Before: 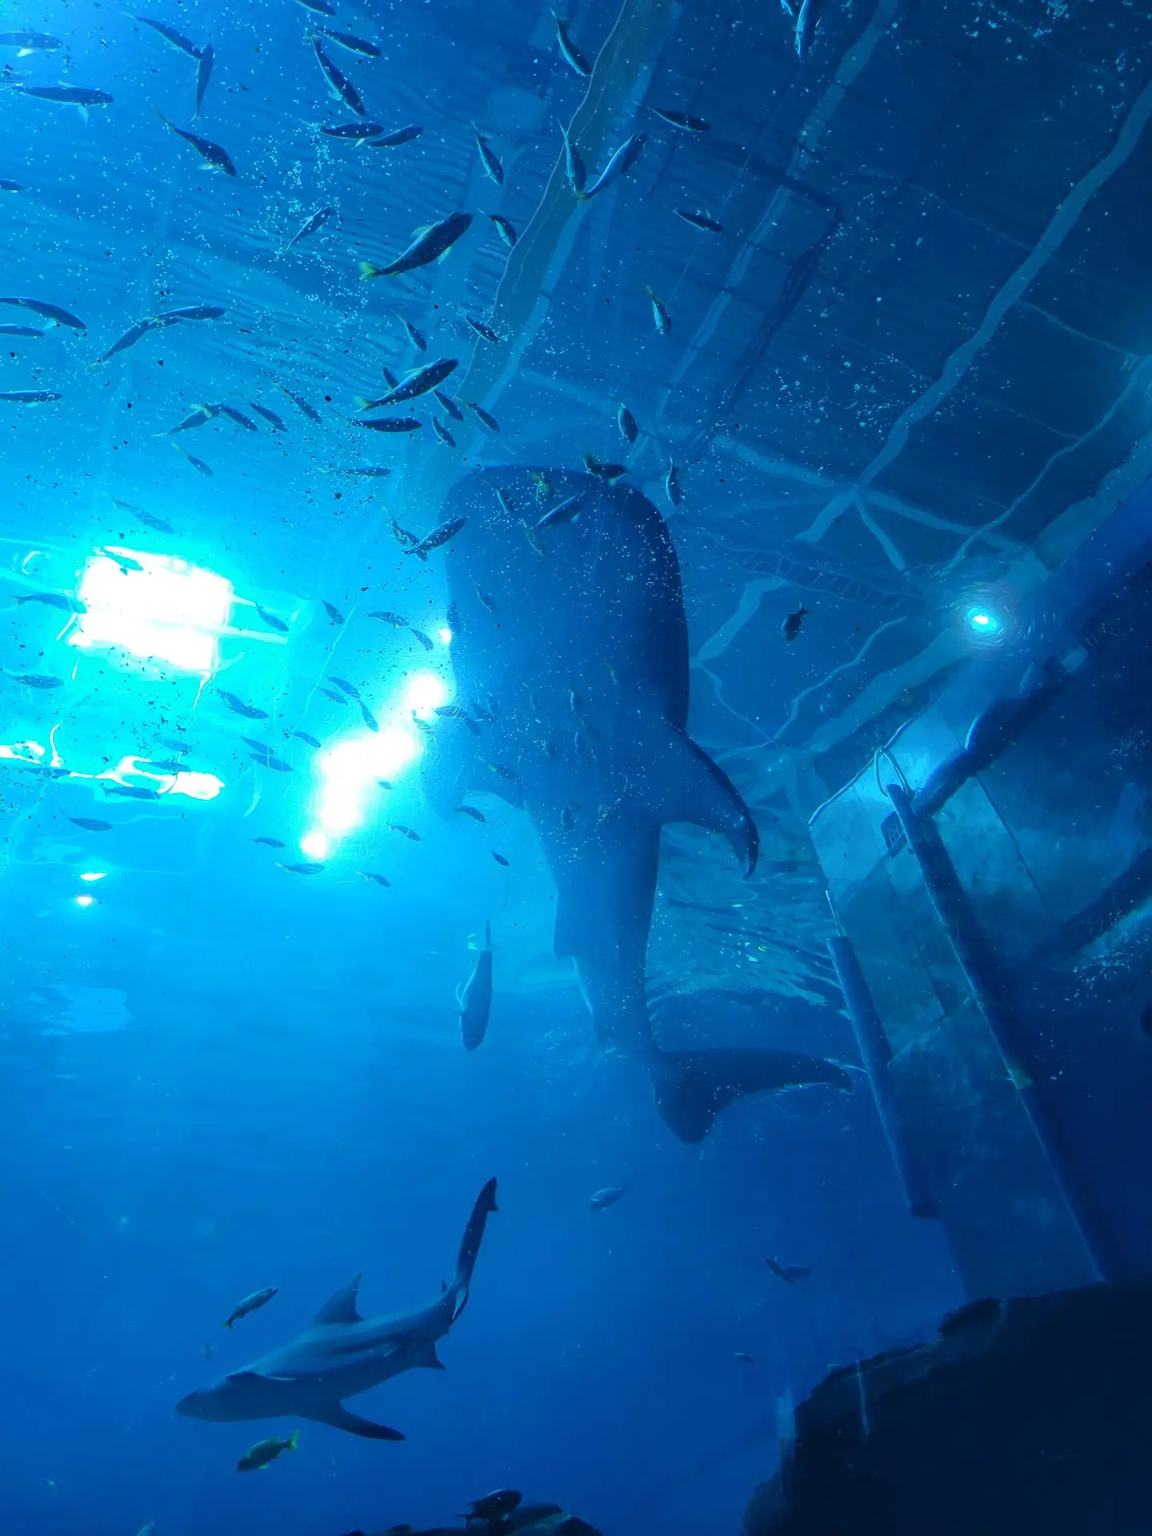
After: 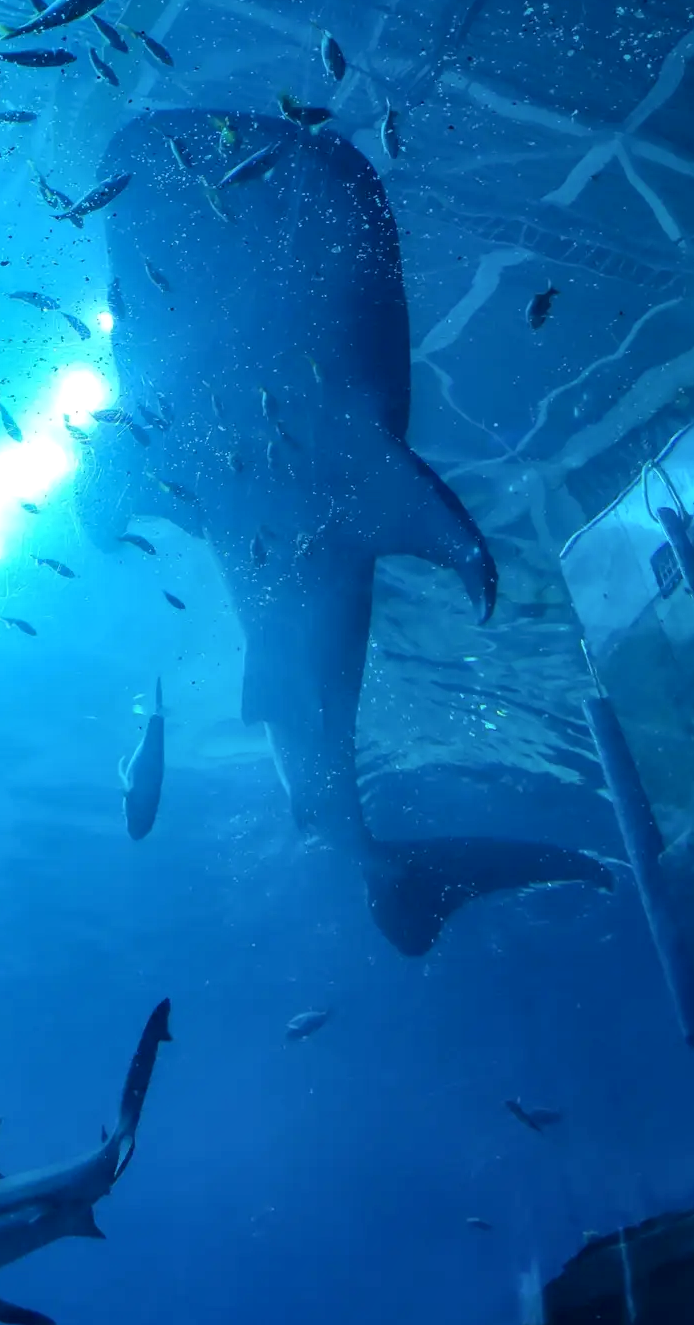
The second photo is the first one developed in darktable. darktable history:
local contrast: on, module defaults
crop: left 31.353%, top 24.67%, right 20.445%, bottom 6.279%
tone equalizer: on, module defaults
